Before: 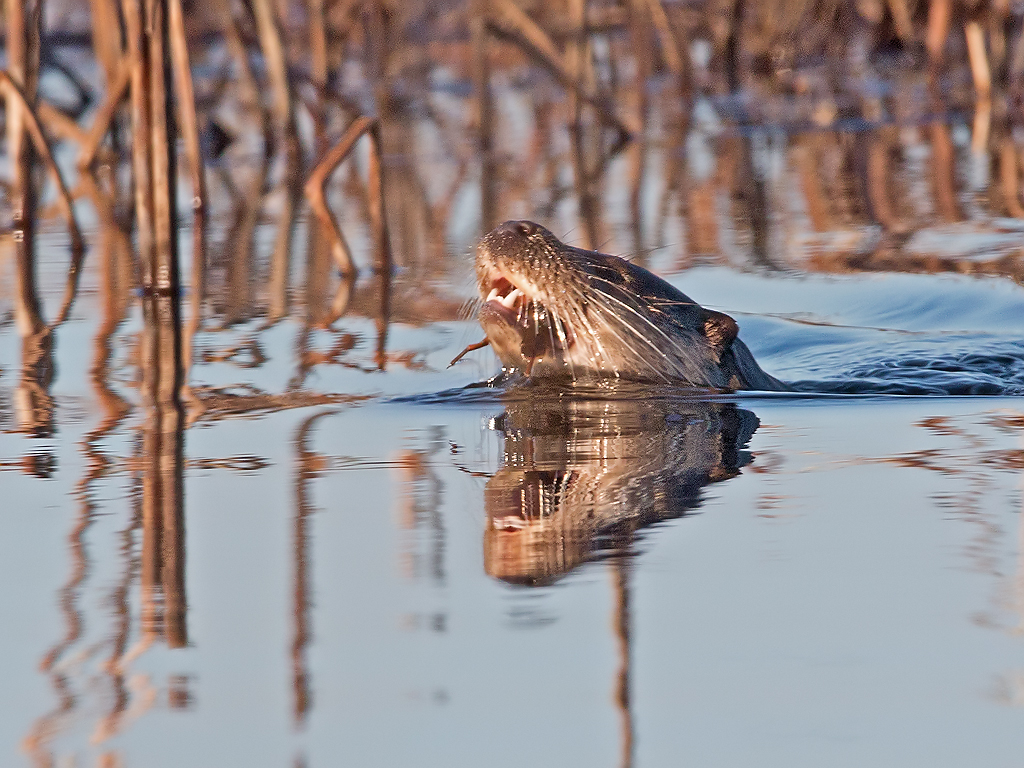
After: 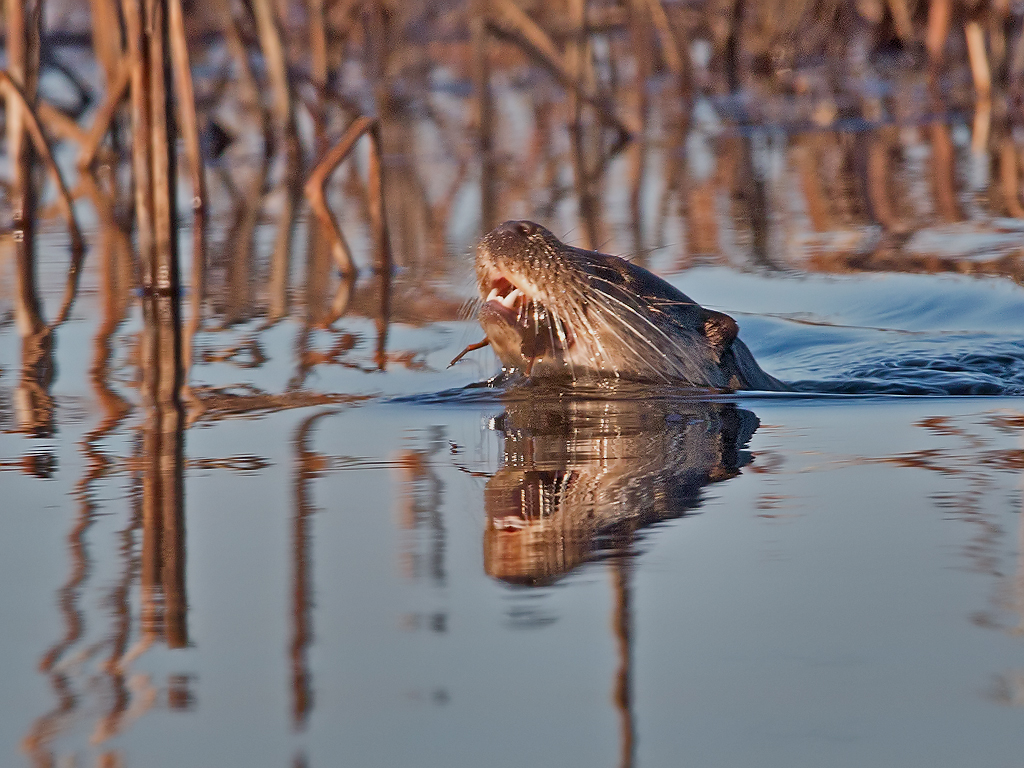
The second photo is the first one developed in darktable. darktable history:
shadows and highlights: shadows 81.48, white point adjustment -8.9, highlights -61.32, soften with gaussian
